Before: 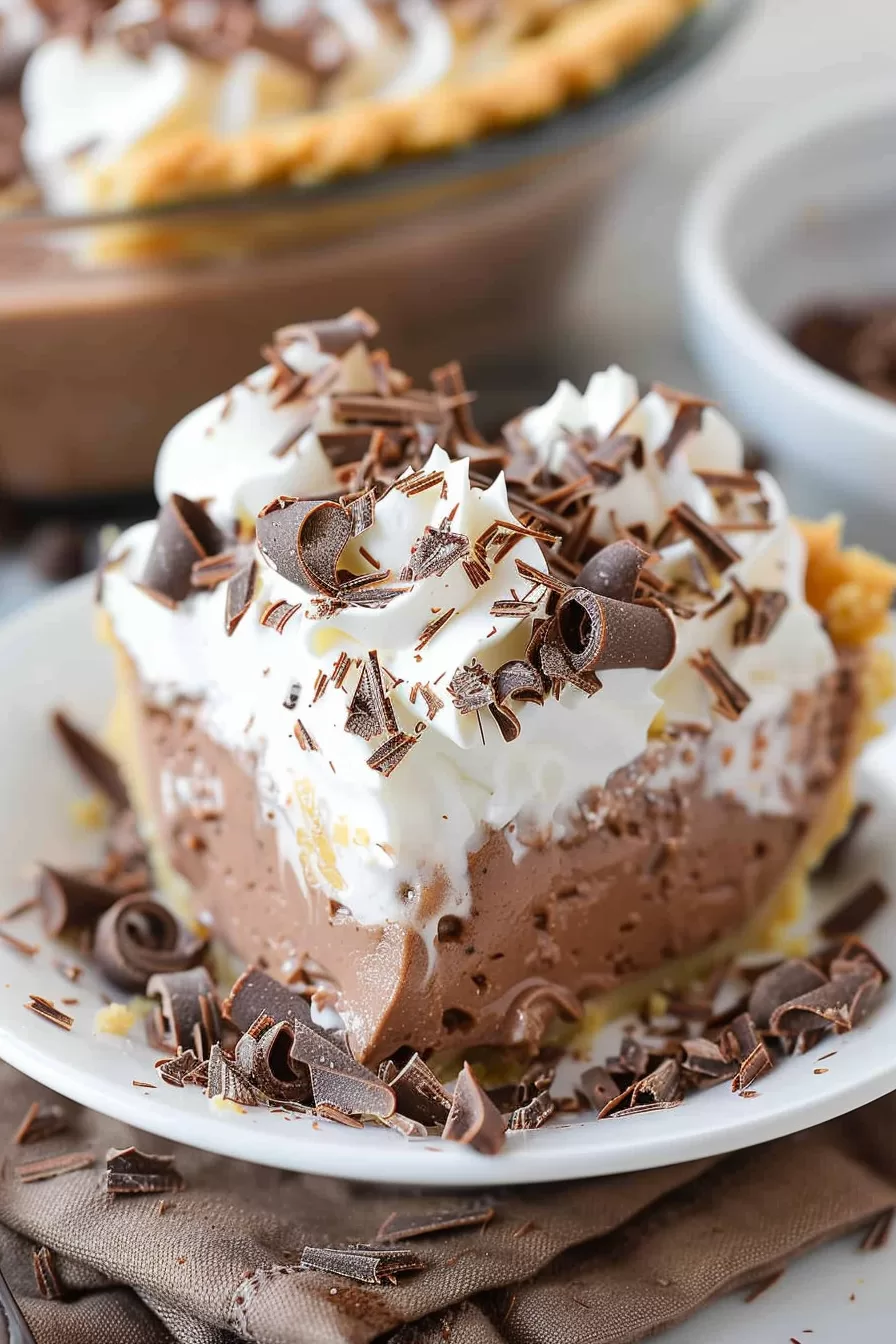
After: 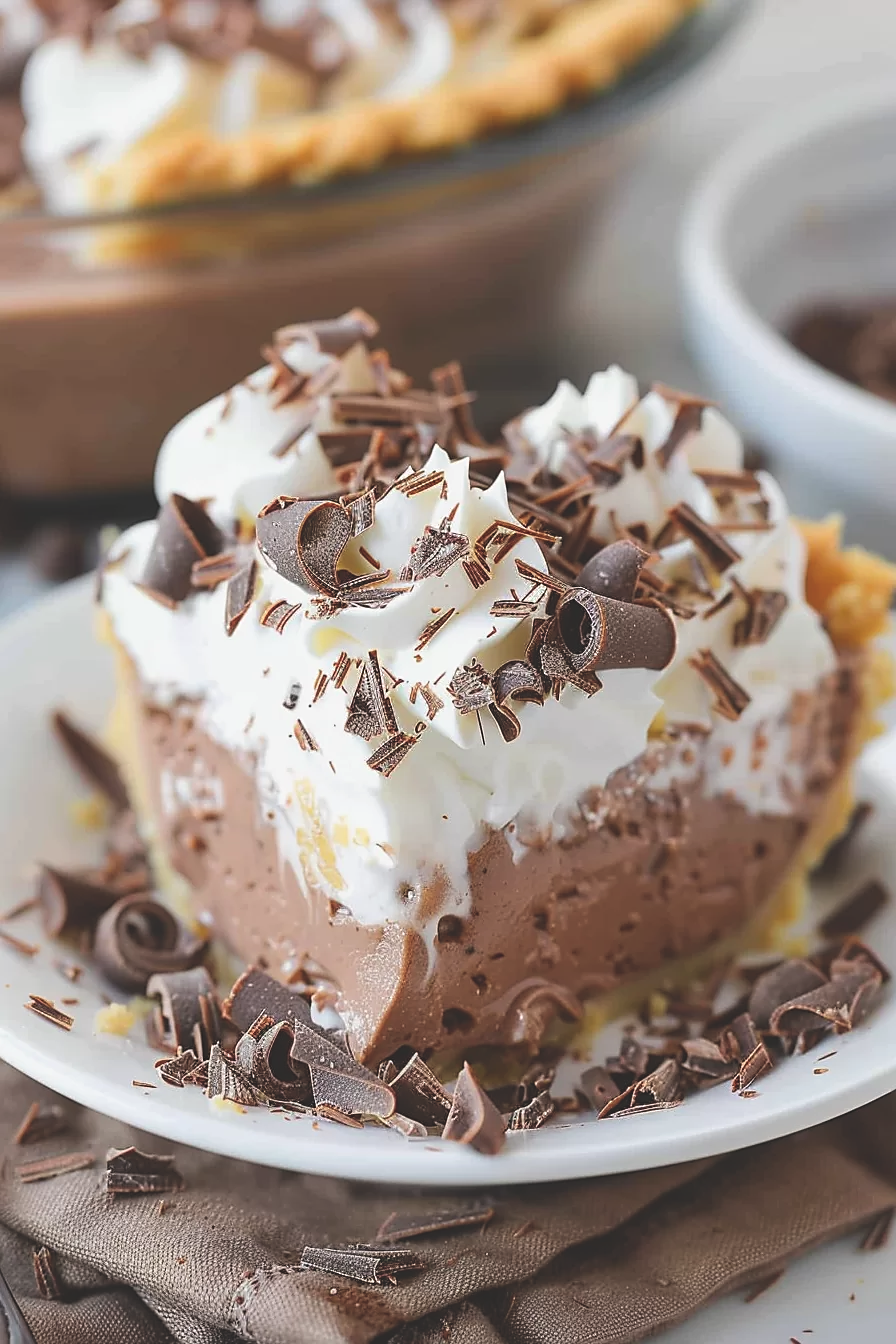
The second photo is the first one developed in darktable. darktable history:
exposure: black level correction -0.025, exposure -0.117 EV, compensate highlight preservation false
sharpen: radius 1.864, amount 0.398, threshold 1.271
